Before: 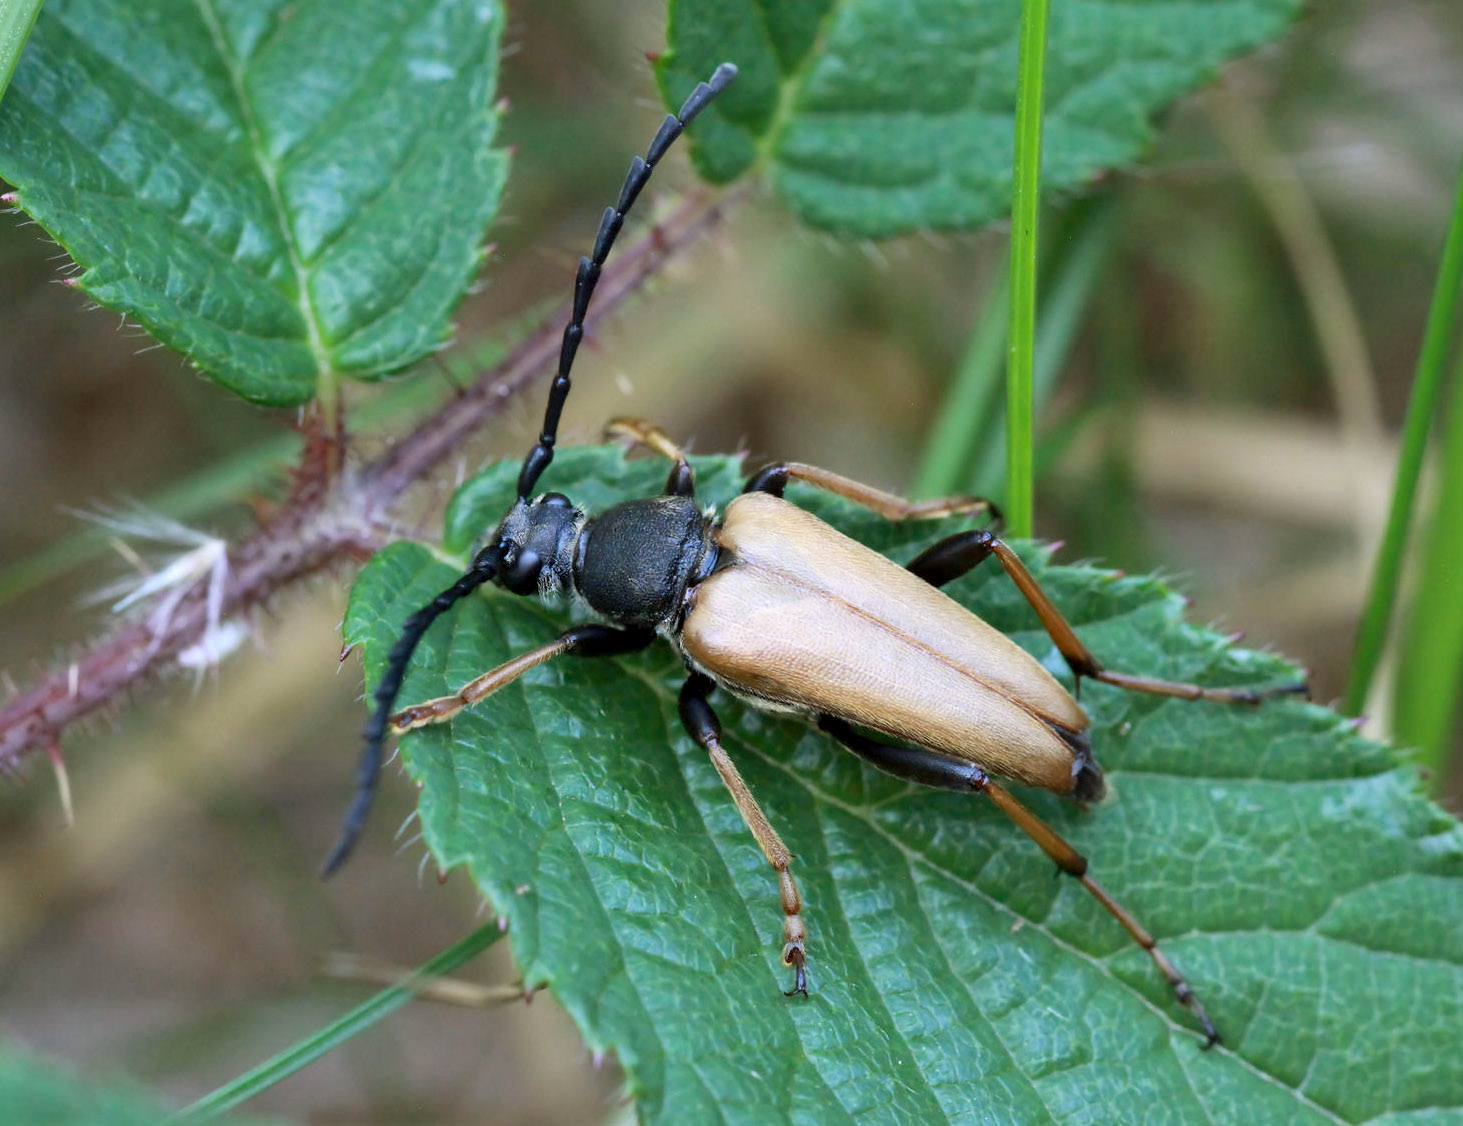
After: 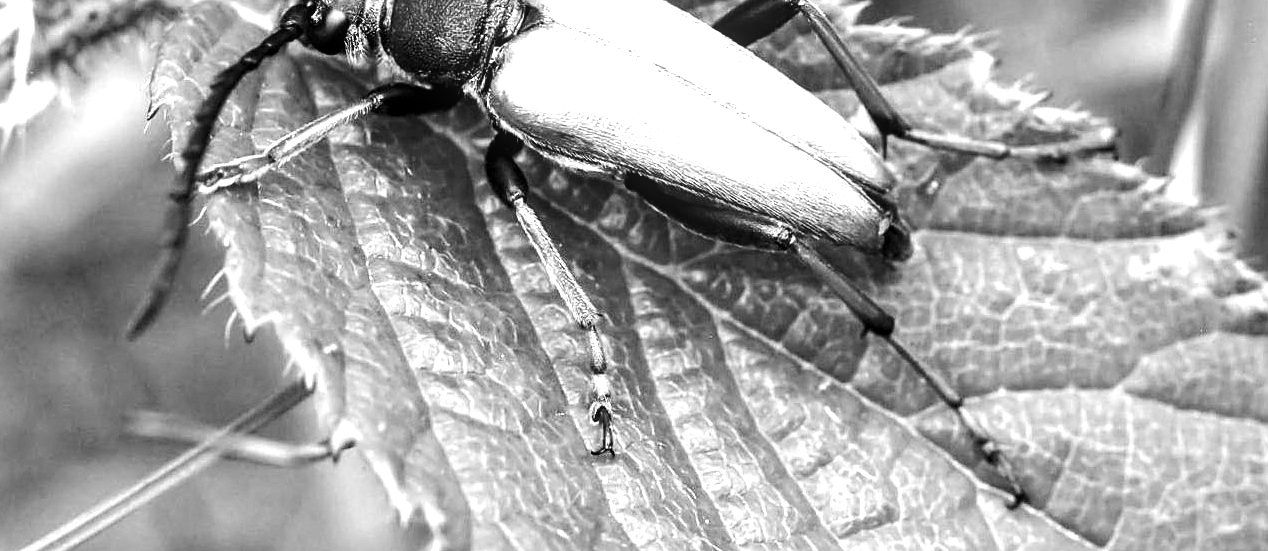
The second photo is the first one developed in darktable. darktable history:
exposure: black level correction 0, exposure 0.9 EV, compensate highlight preservation false
color balance rgb: global vibrance 6.81%, saturation formula JzAzBz (2021)
tone equalizer: -8 EV -0.417 EV, -7 EV -0.389 EV, -6 EV -0.333 EV, -5 EV -0.222 EV, -3 EV 0.222 EV, -2 EV 0.333 EV, -1 EV 0.389 EV, +0 EV 0.417 EV, edges refinement/feathering 500, mask exposure compensation -1.57 EV, preserve details no
crop and rotate: left 13.306%, top 48.129%, bottom 2.928%
contrast brightness saturation: contrast 0.12, brightness -0.12, saturation 0.2
monochrome: a 1.94, b -0.638
local contrast: detail 130%
sharpen: on, module defaults
